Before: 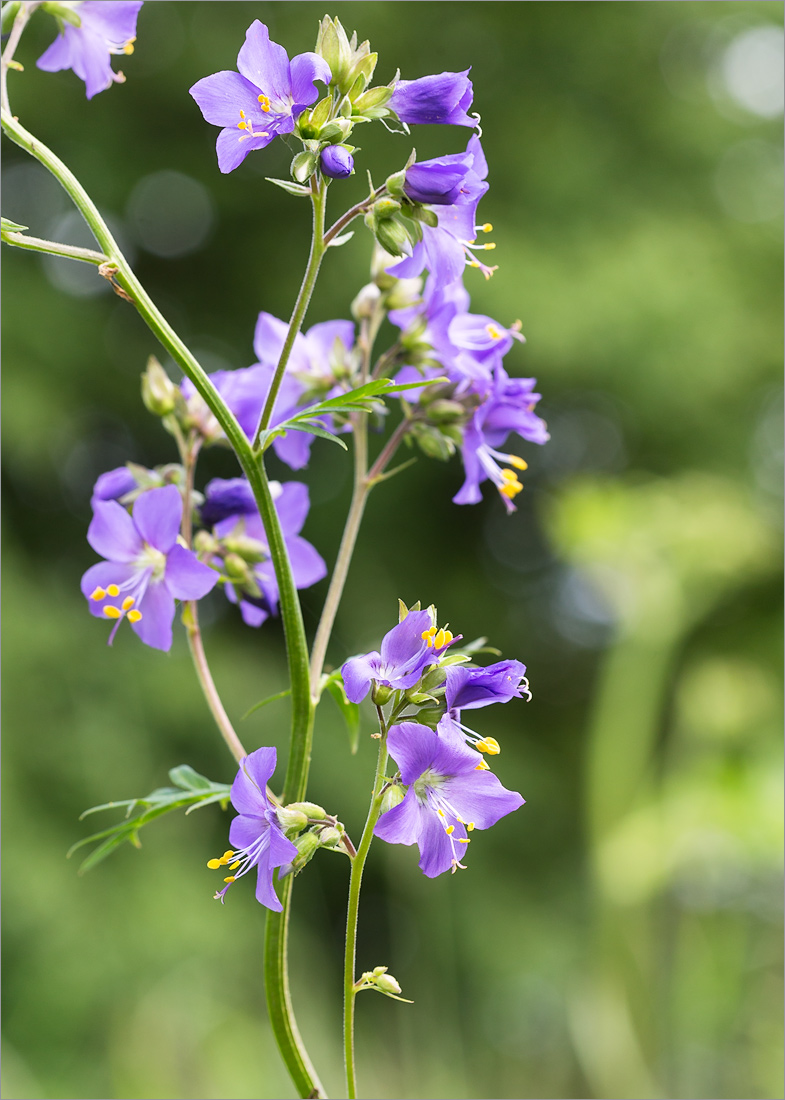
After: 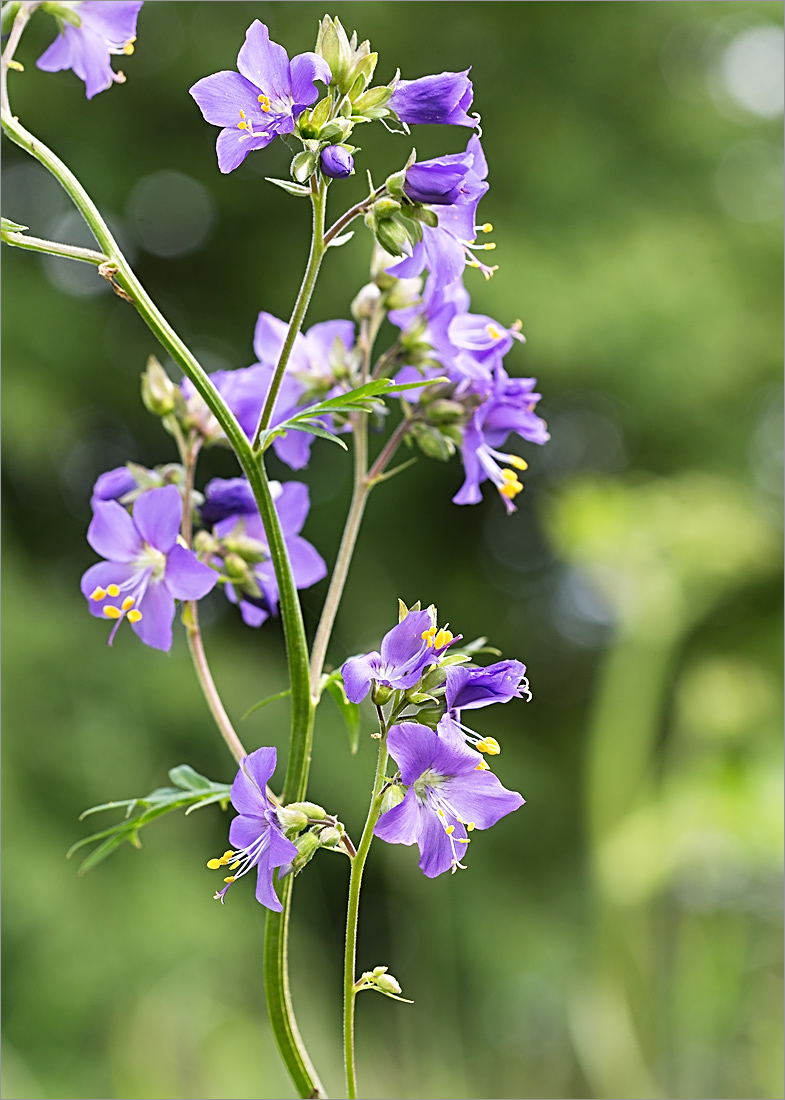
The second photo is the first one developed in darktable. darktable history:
sharpen: radius 2.676, amount 0.669
white balance: red 1, blue 1
